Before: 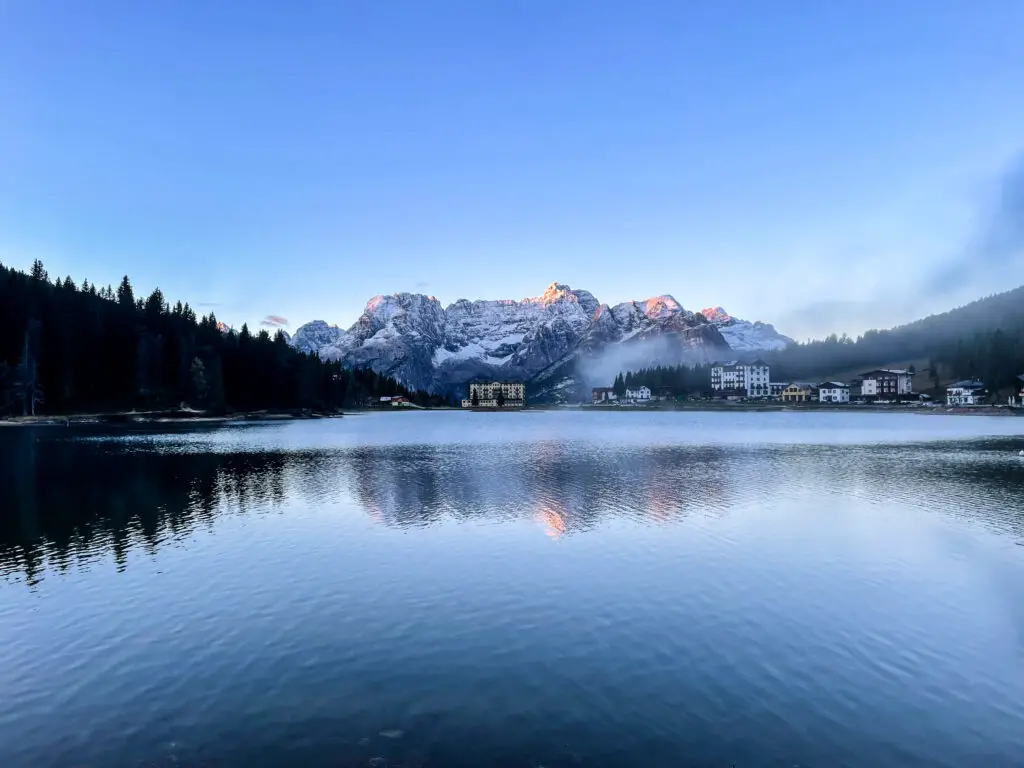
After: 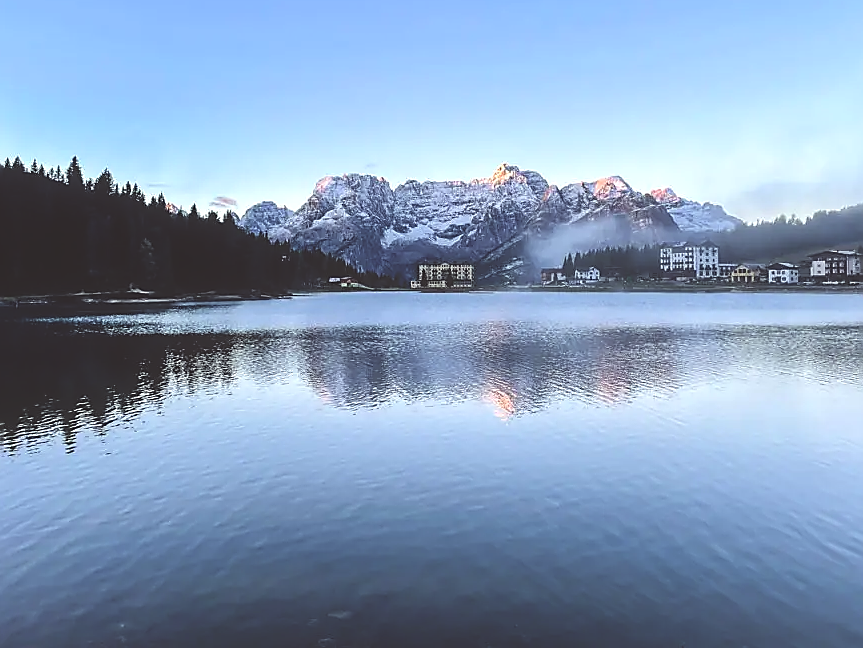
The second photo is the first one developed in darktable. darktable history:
crop and rotate: left 4.988%, top 15.502%, right 10.684%
exposure: black level correction -0.038, exposure -0.494 EV, compensate highlight preservation false
sharpen: radius 1.387, amount 1.235, threshold 0.656
color correction: highlights a* -0.869, highlights b* 4.53, shadows a* 3.51
tone equalizer: -8 EV -0.765 EV, -7 EV -0.674 EV, -6 EV -0.613 EV, -5 EV -0.417 EV, -3 EV 0.402 EV, -2 EV 0.6 EV, -1 EV 0.685 EV, +0 EV 0.747 EV
